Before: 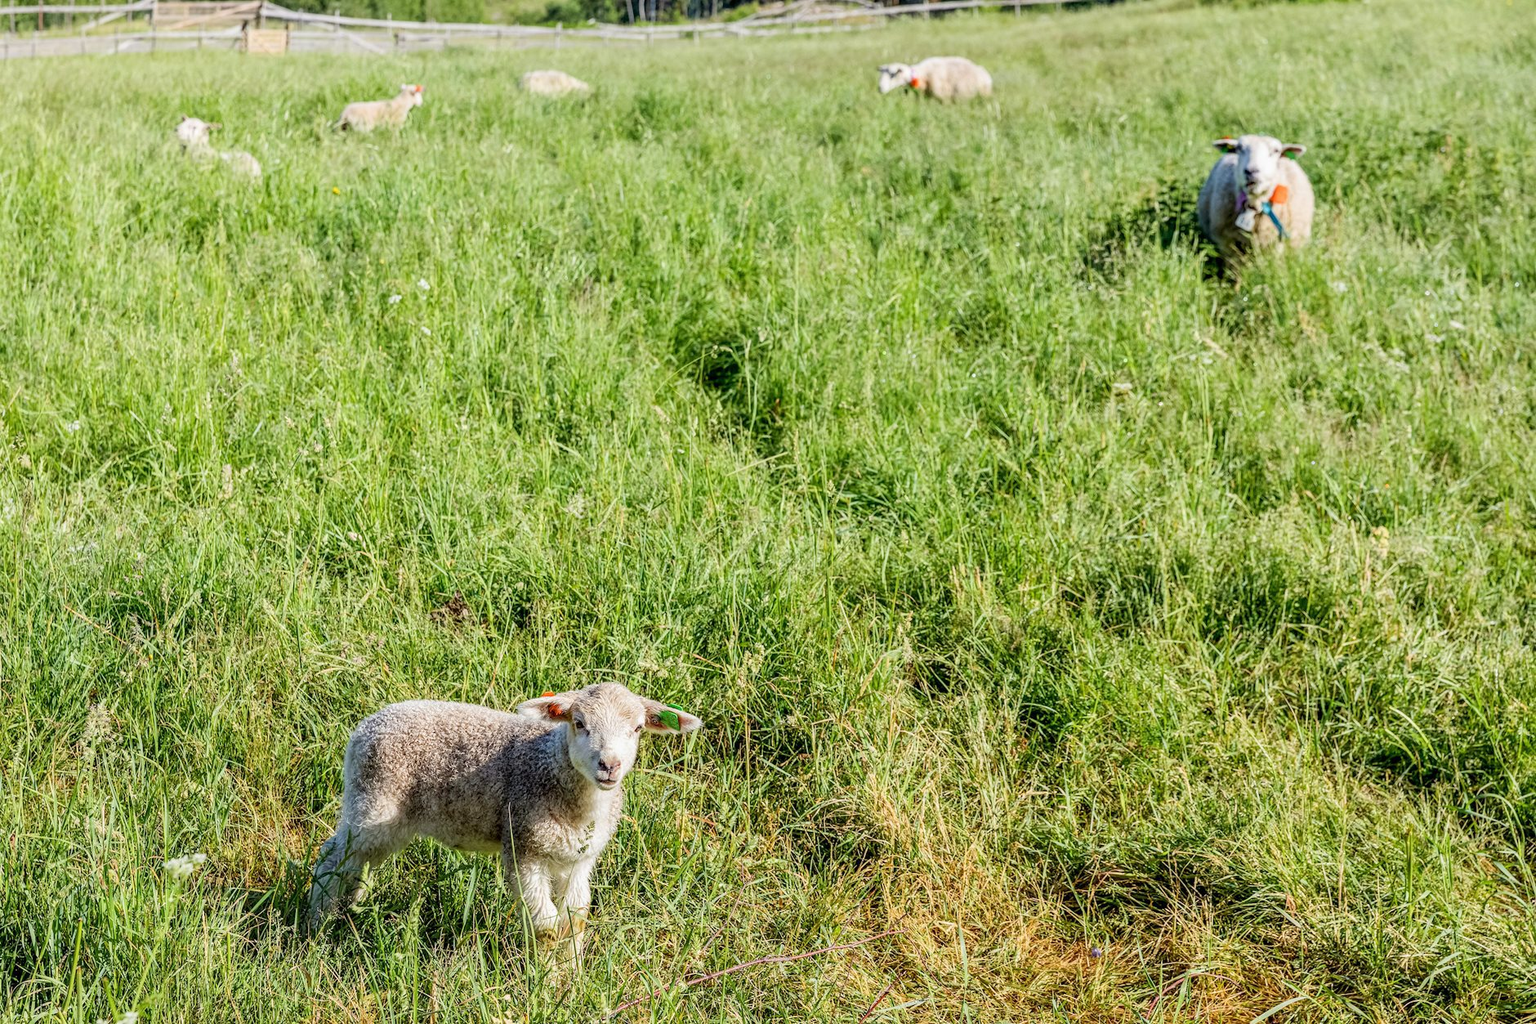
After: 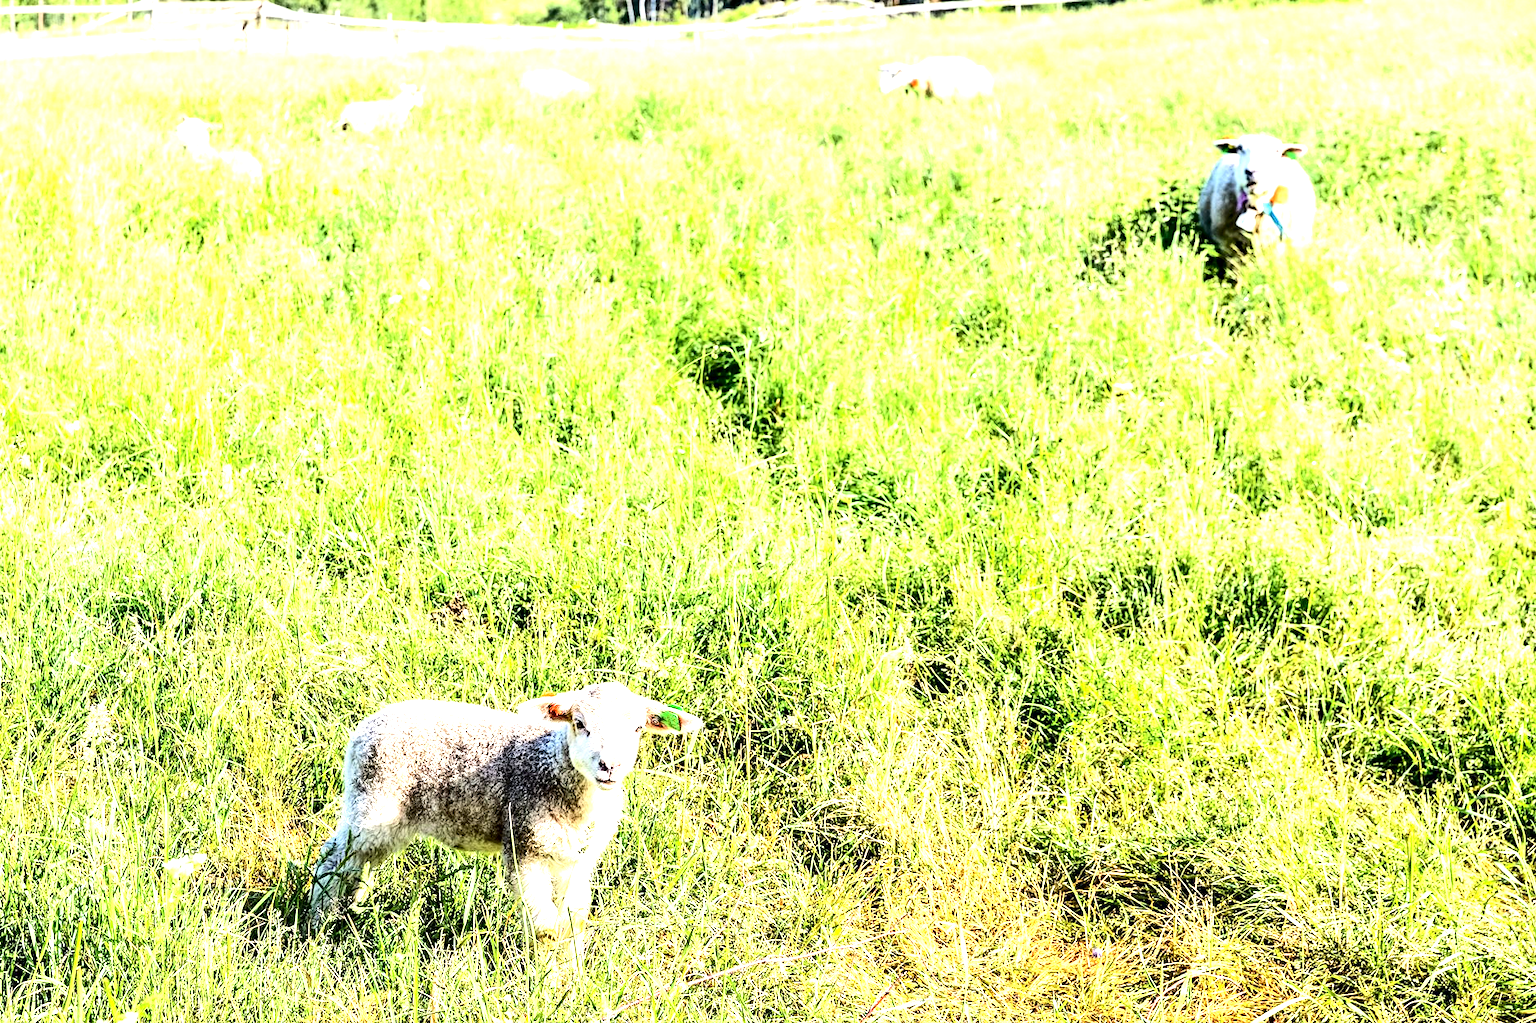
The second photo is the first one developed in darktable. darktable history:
exposure: black level correction 0.001, exposure 1.3 EV, compensate highlight preservation false
contrast brightness saturation: contrast 0.22
tone equalizer: -8 EV -0.75 EV, -7 EV -0.7 EV, -6 EV -0.6 EV, -5 EV -0.4 EV, -3 EV 0.4 EV, -2 EV 0.6 EV, -1 EV 0.7 EV, +0 EV 0.75 EV, edges refinement/feathering 500, mask exposure compensation -1.57 EV, preserve details no
